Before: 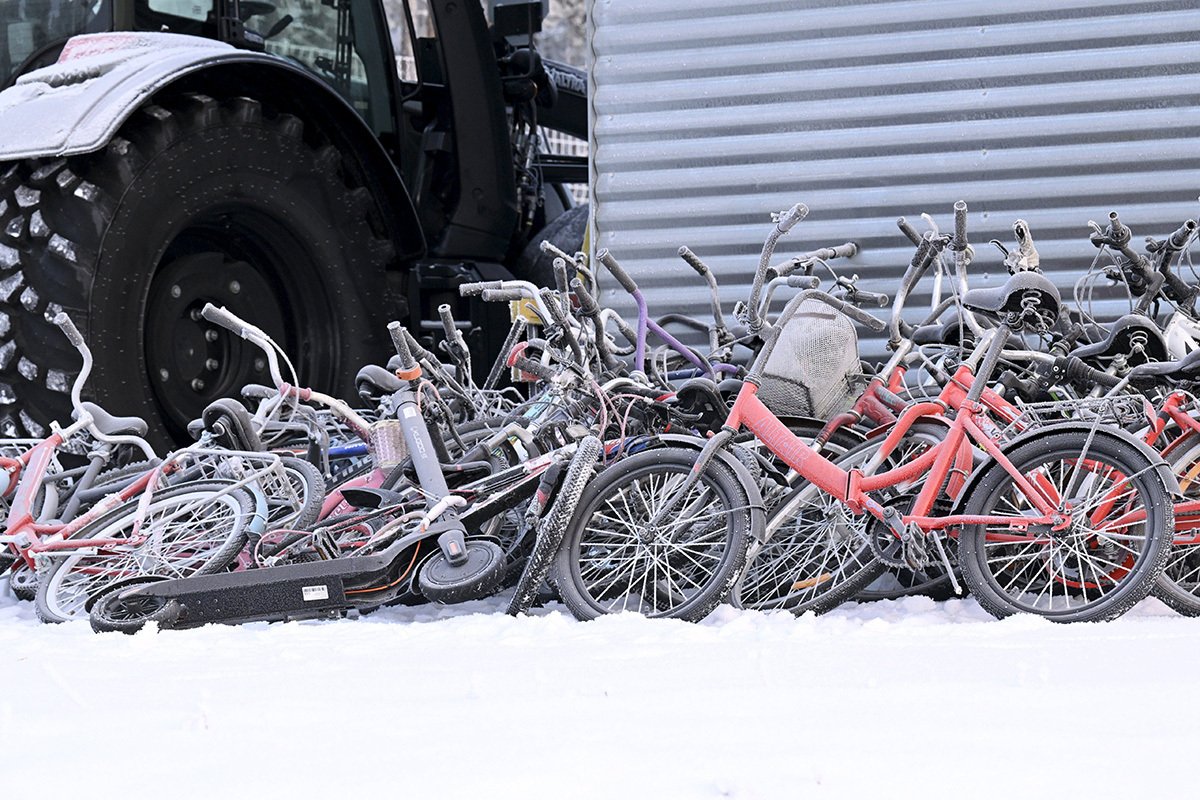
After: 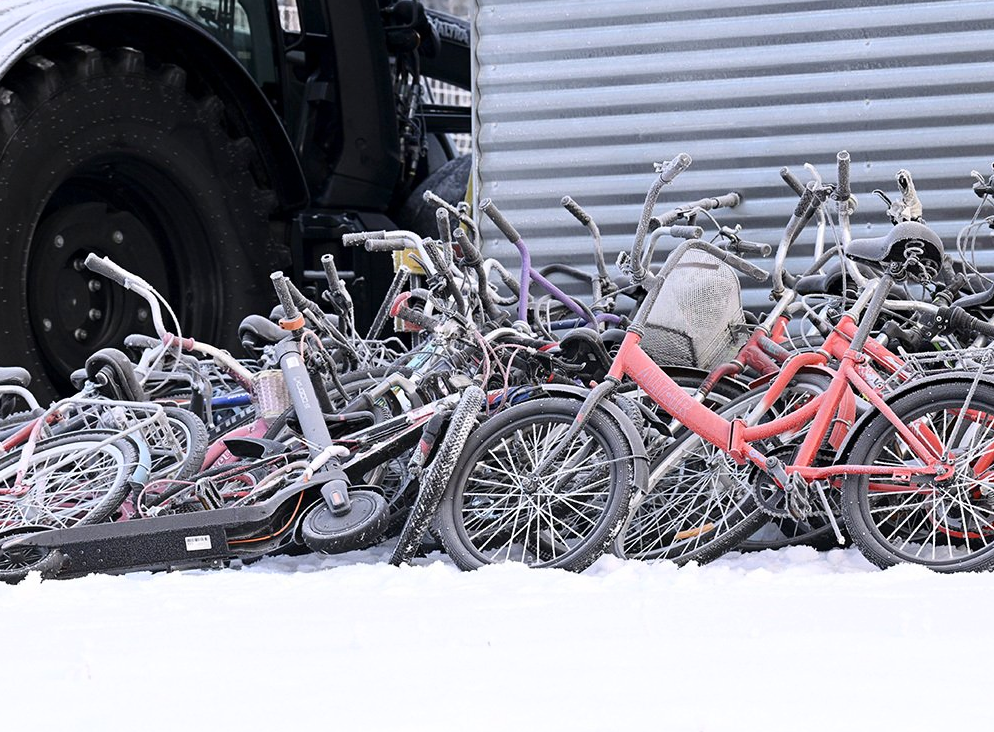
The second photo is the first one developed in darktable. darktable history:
crop: left 9.807%, top 6.259%, right 7.334%, bottom 2.177%
shadows and highlights: shadows -30, highlights 30
